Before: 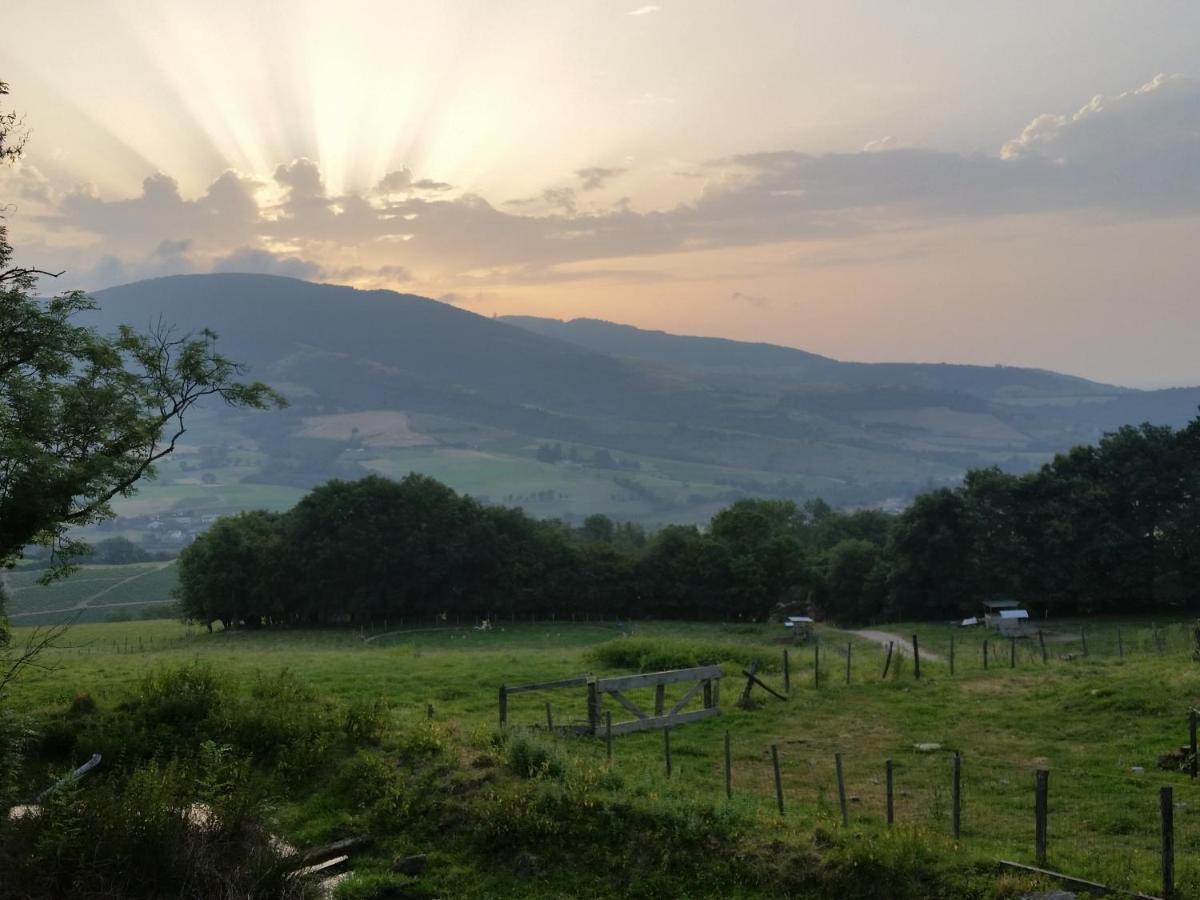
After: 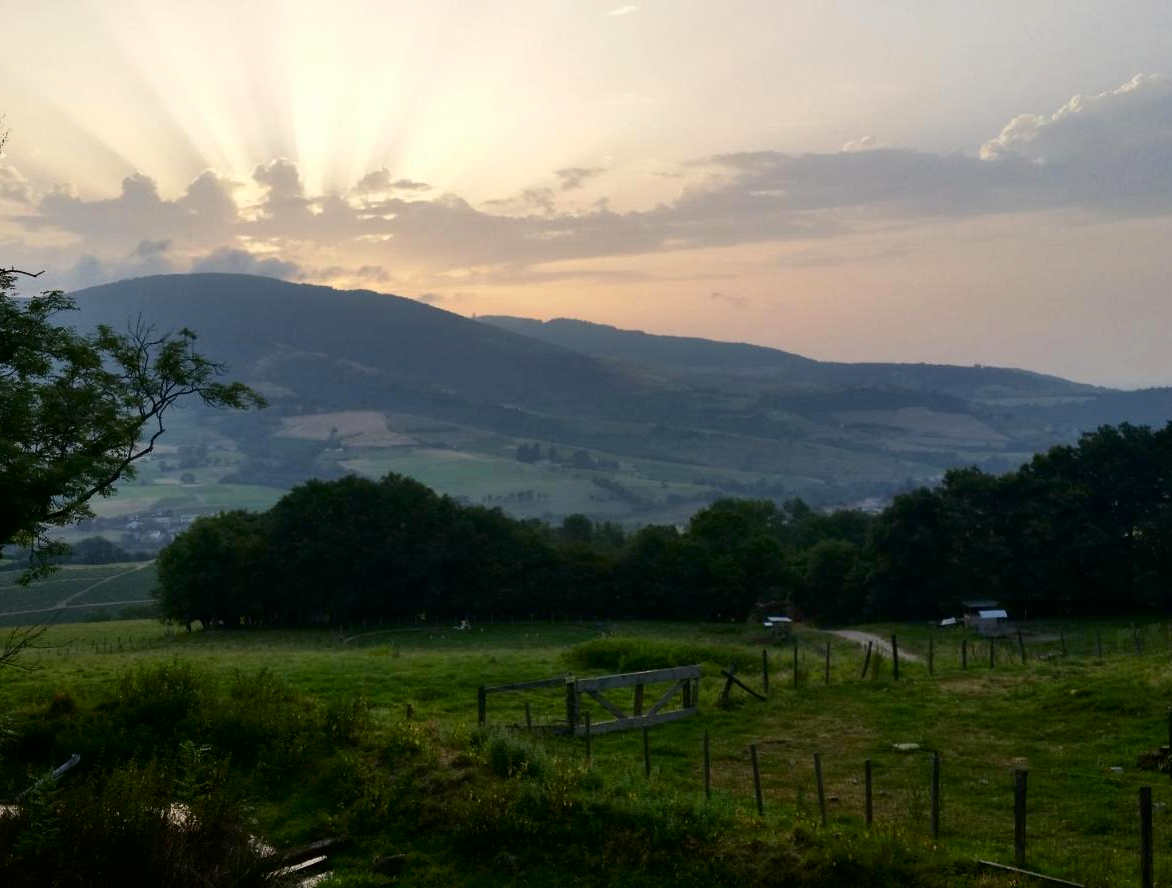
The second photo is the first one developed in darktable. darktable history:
crop and rotate: left 1.785%, right 0.524%, bottom 1.293%
contrast brightness saturation: contrast 0.198, brightness -0.105, saturation 0.104
